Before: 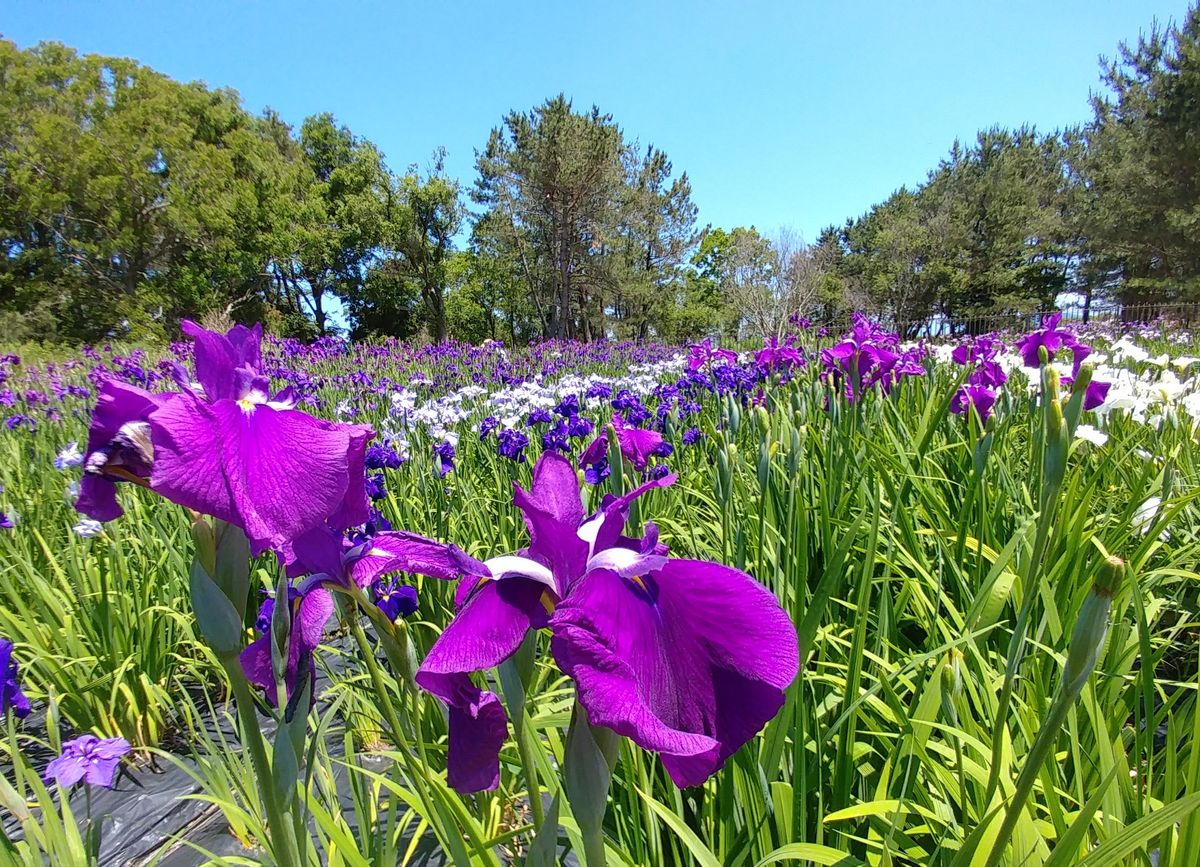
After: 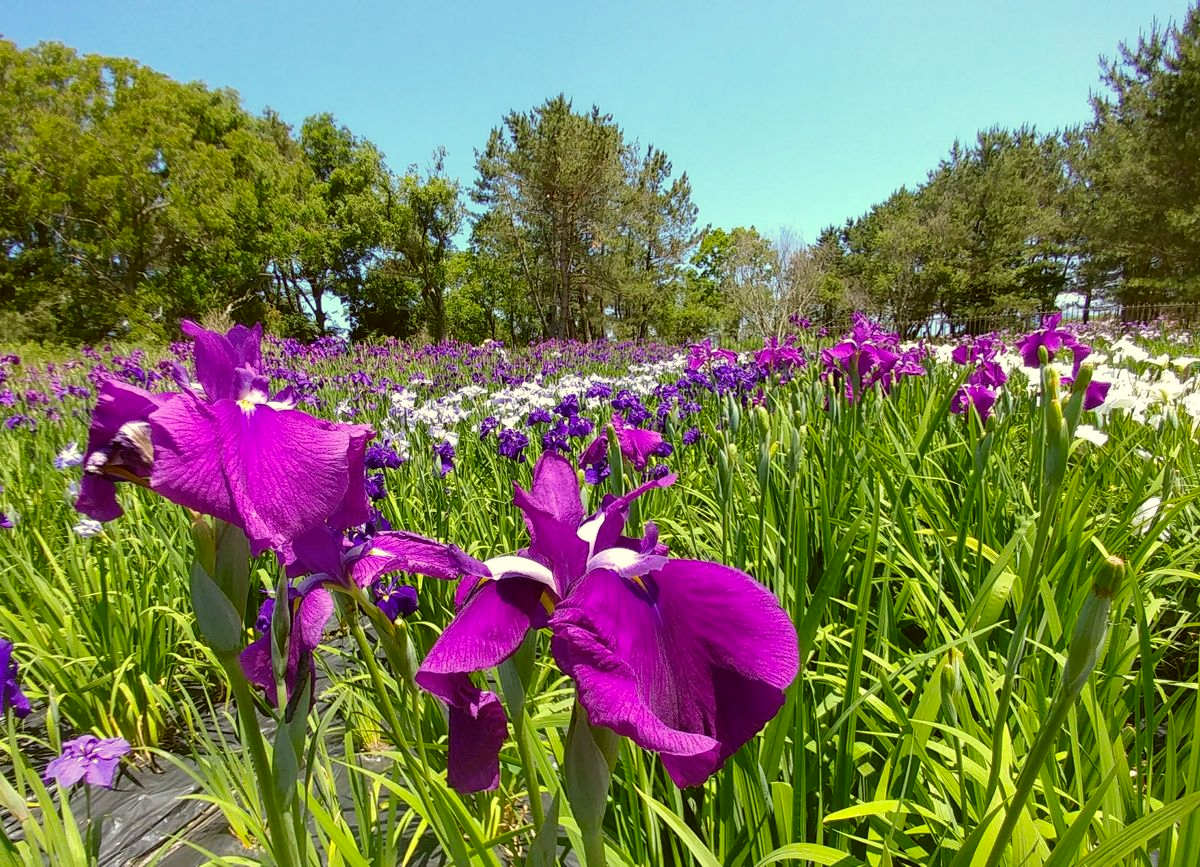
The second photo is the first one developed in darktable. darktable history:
color correction: highlights a* -1.7, highlights b* 10.29, shadows a* 0.378, shadows b* 19.23
